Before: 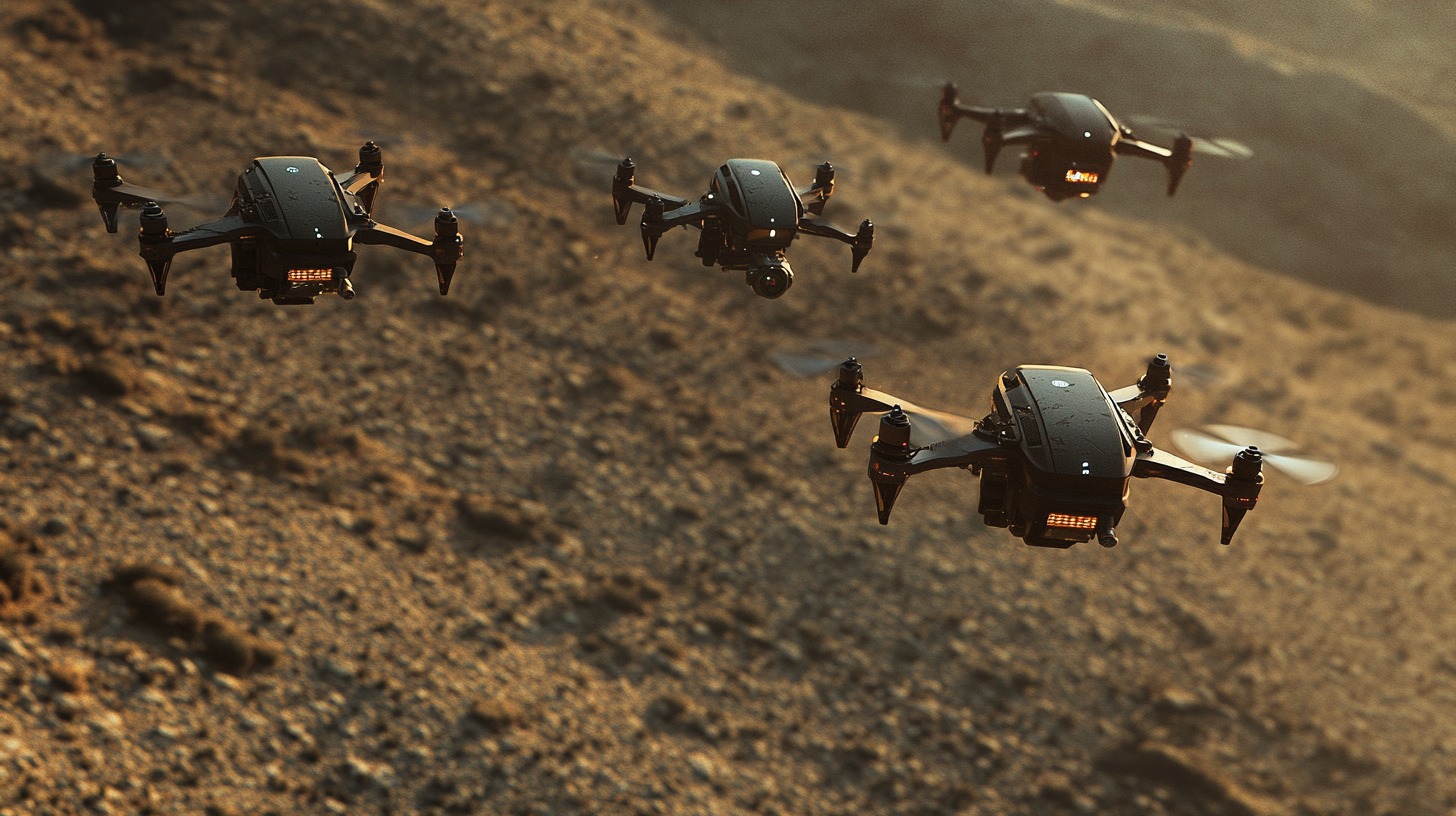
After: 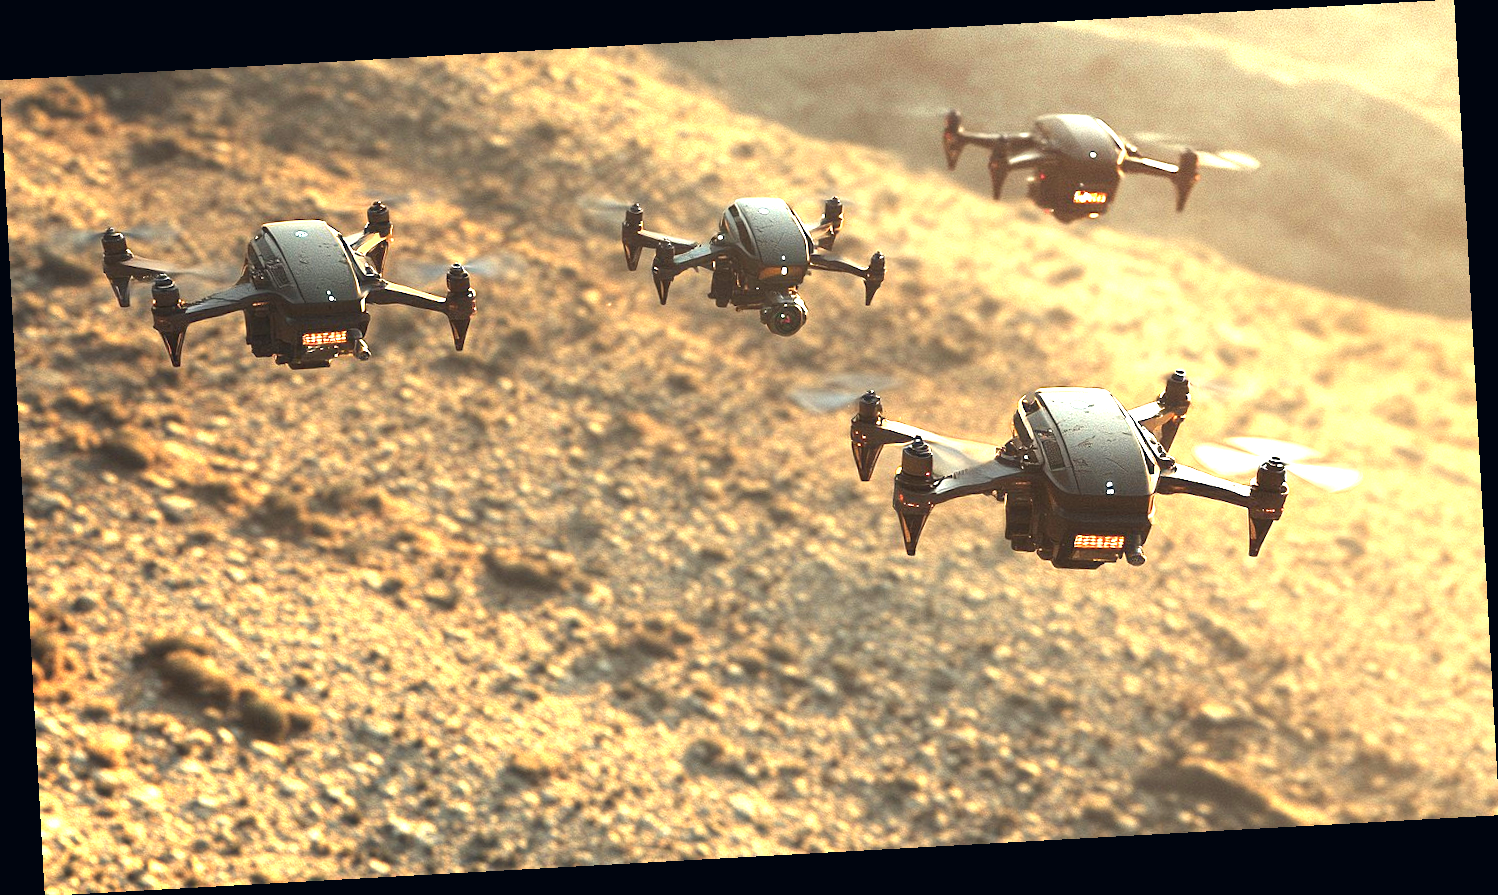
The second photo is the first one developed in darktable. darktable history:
color correction: highlights a* 0.207, highlights b* 2.7, shadows a* -0.874, shadows b* -4.78
exposure: black level correction 0, exposure 2.327 EV, compensate exposure bias true, compensate highlight preservation false
rotate and perspective: rotation -3.18°, automatic cropping off
